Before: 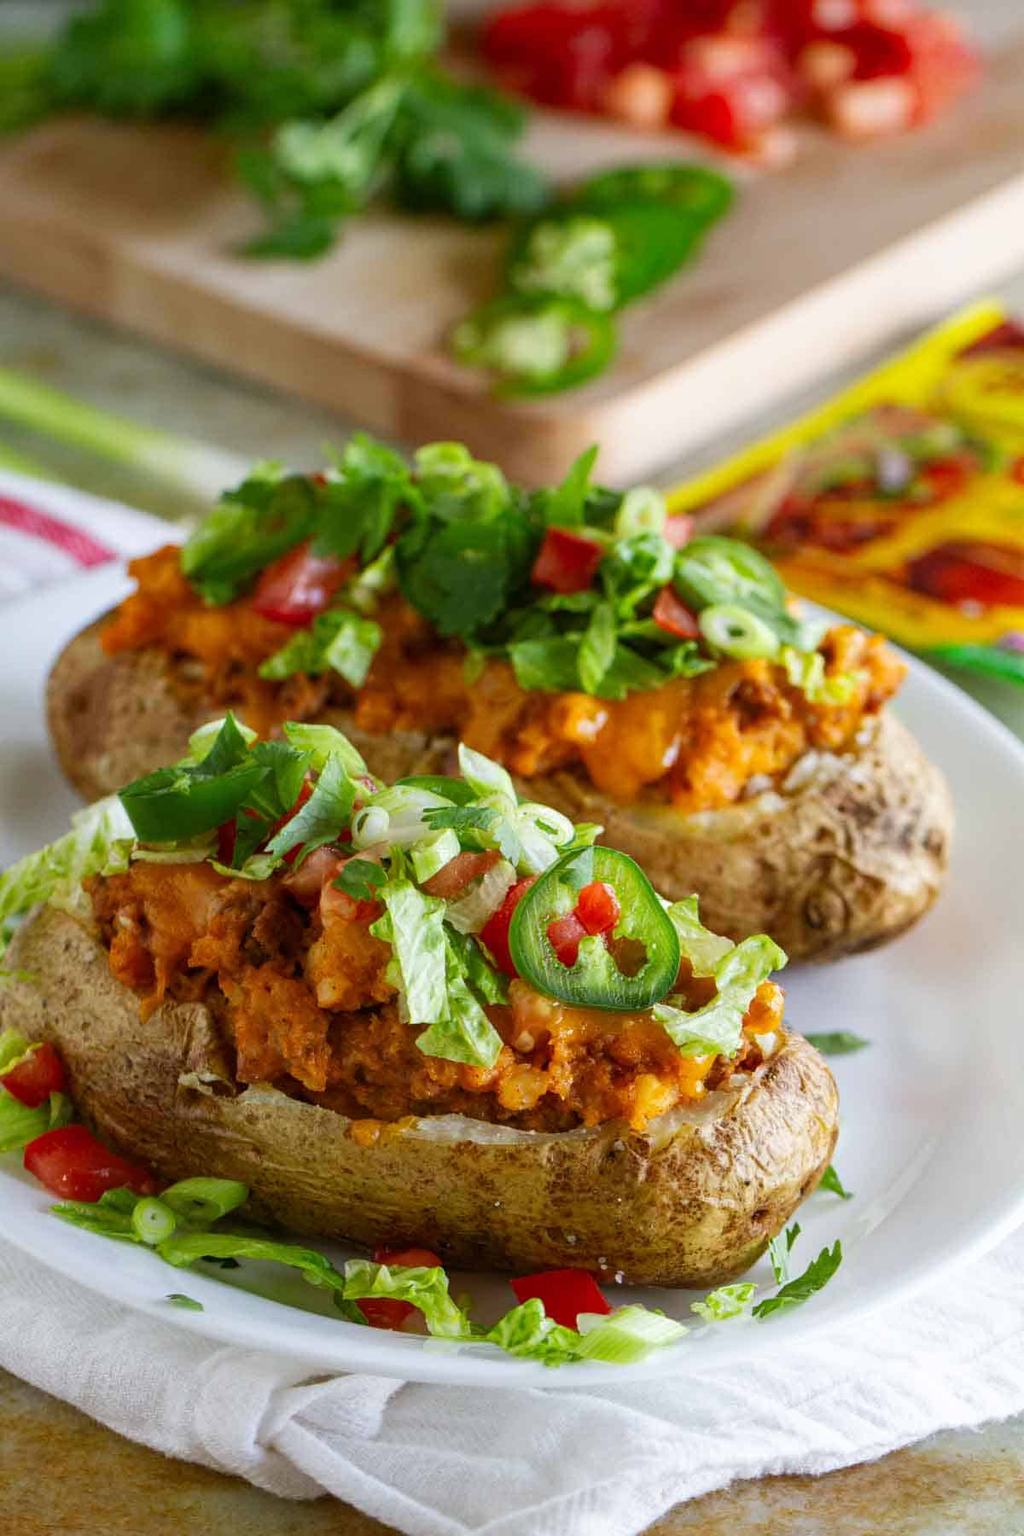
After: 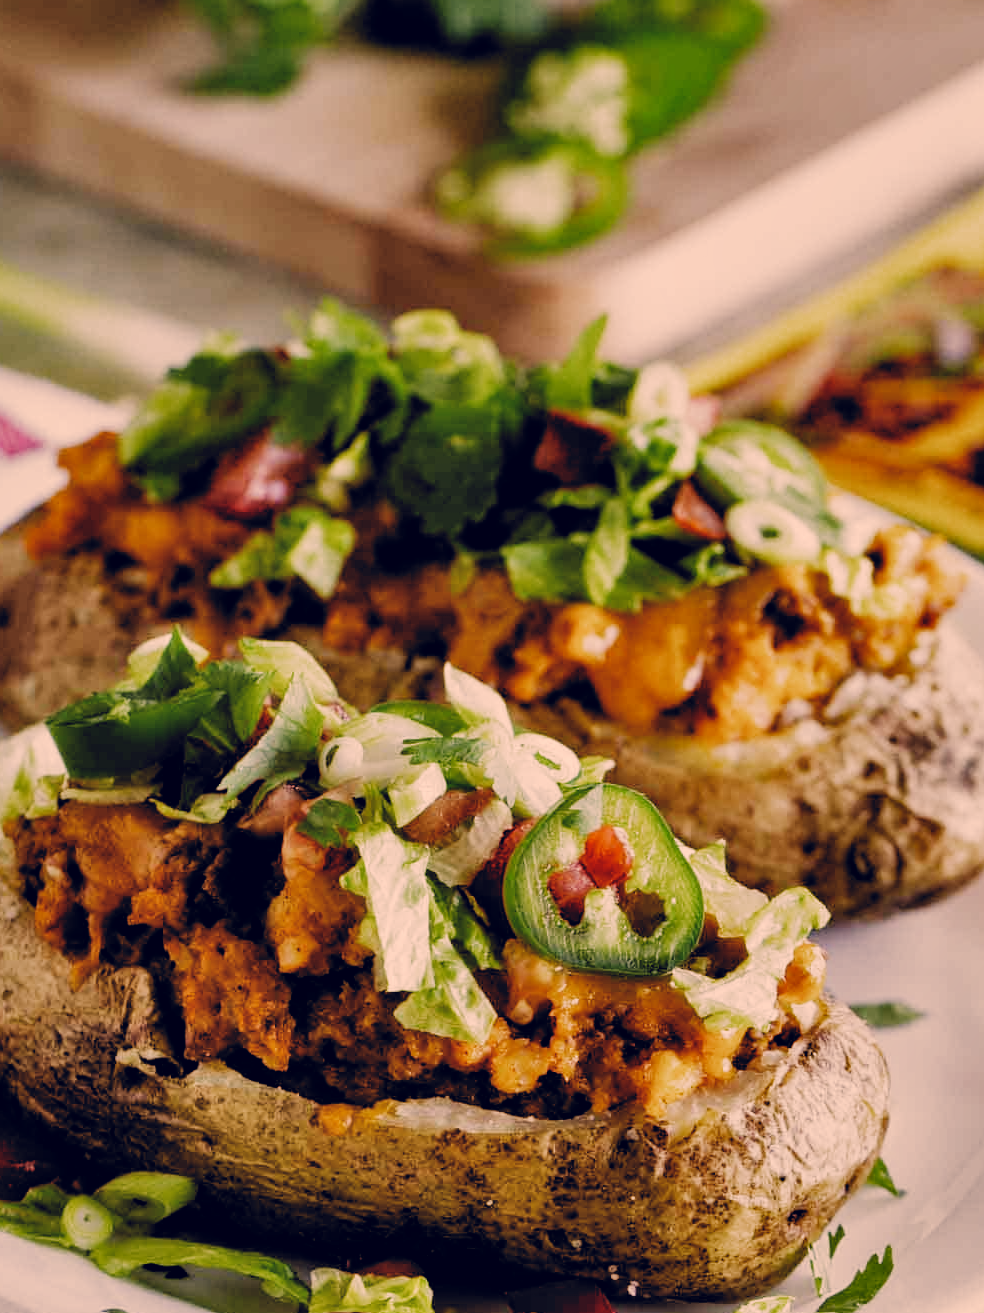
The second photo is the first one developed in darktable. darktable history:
crop: left 7.753%, top 11.587%, right 10.179%, bottom 15.433%
shadows and highlights: soften with gaussian
color correction: highlights a* 19.62, highlights b* 27.21, shadows a* 3.33, shadows b* -17.31, saturation 0.728
filmic rgb: black relative exposure -5.08 EV, white relative exposure 3.99 EV, hardness 2.88, contrast 1.297, highlights saturation mix -30.33%, add noise in highlights 0.001, preserve chrominance no, color science v3 (2019), use custom middle-gray values true, contrast in highlights soft
